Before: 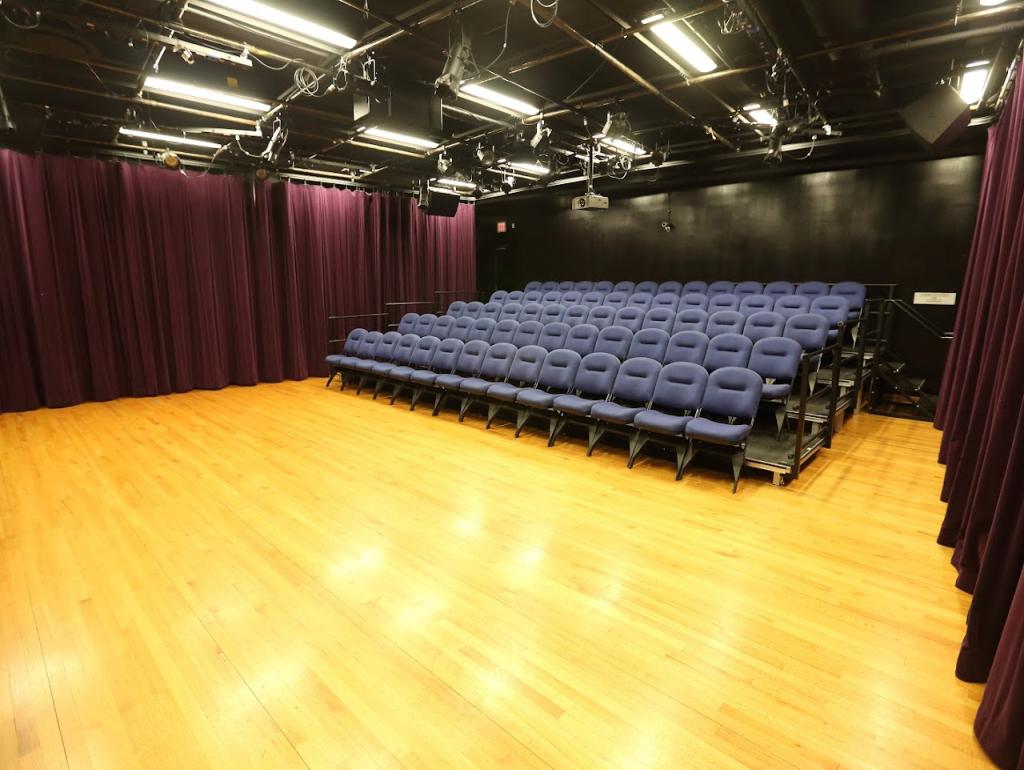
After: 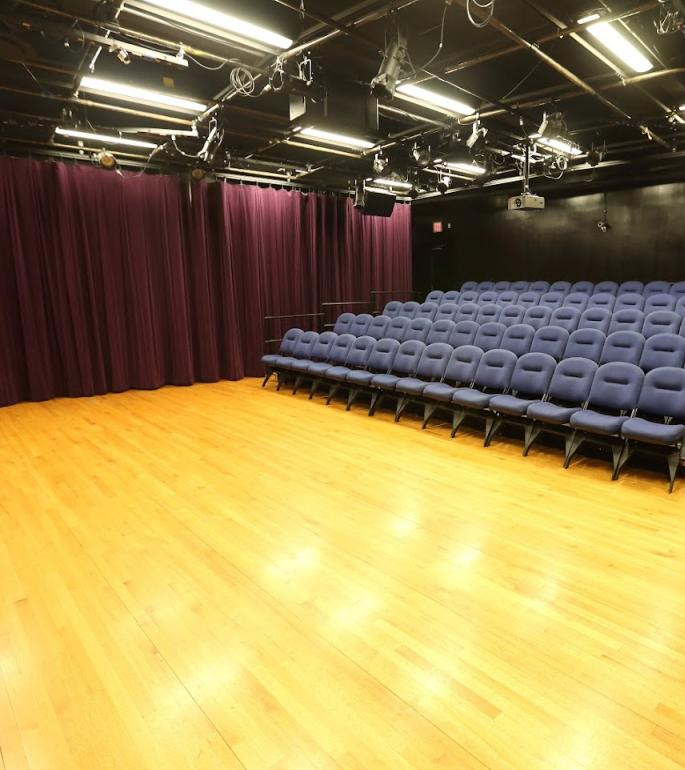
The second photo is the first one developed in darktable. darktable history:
crop and rotate: left 6.345%, right 26.757%
